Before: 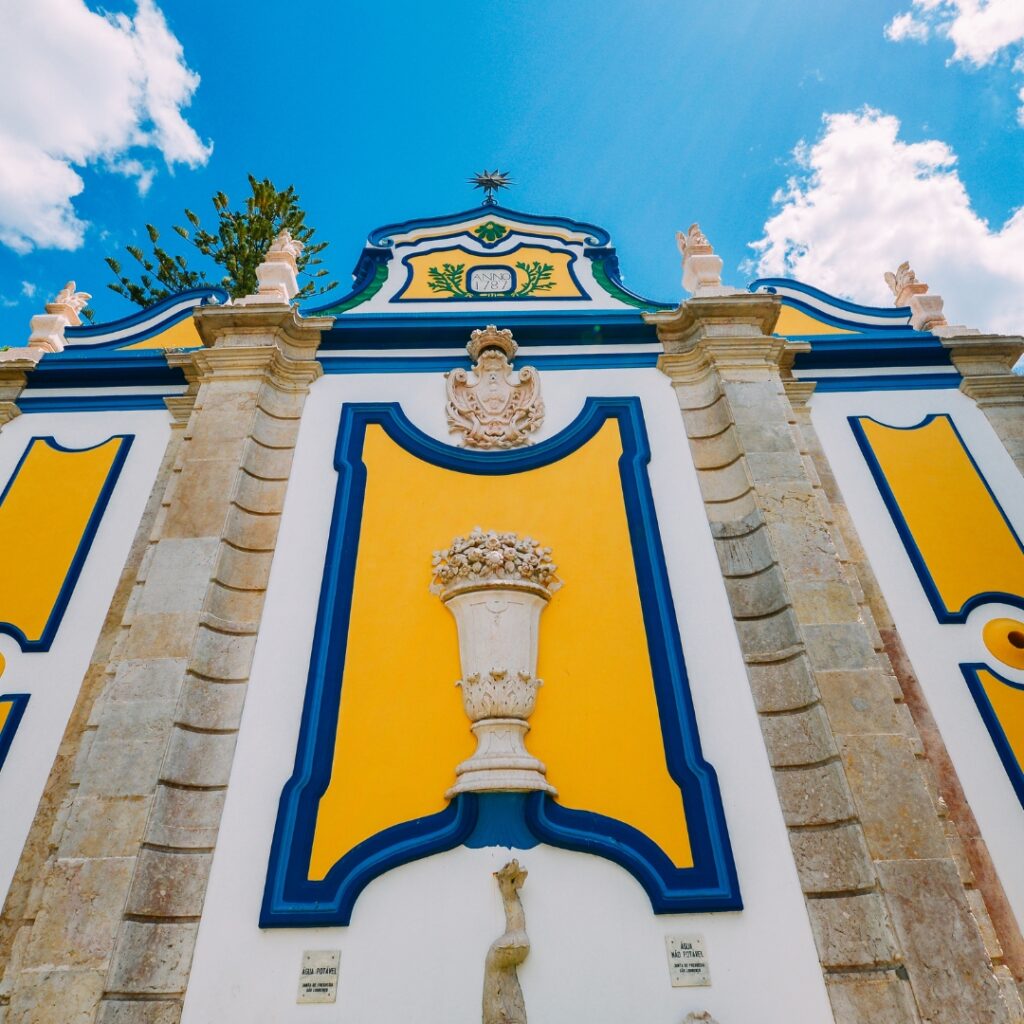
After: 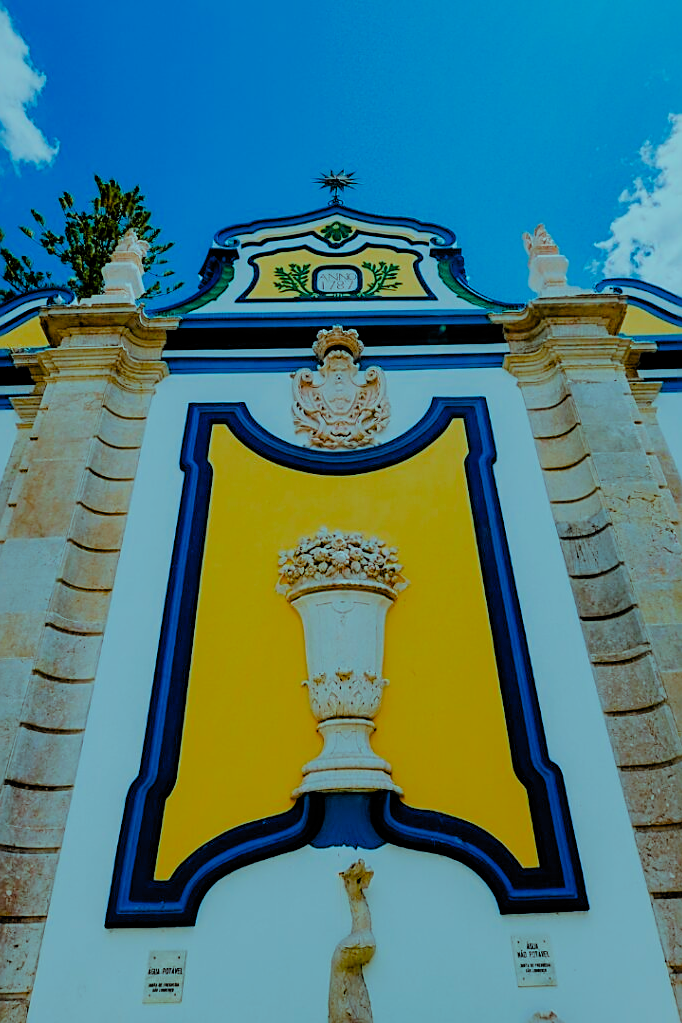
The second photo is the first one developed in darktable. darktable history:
crop and rotate: left 15.055%, right 18.278%
color balance rgb: shadows lift › luminance -7.7%, shadows lift › chroma 2.13%, shadows lift › hue 165.27°, power › luminance -7.77%, power › chroma 1.34%, power › hue 330.55°, highlights gain › luminance -33.33%, highlights gain › chroma 5.68%, highlights gain › hue 217.2°, global offset › luminance -0.33%, global offset › chroma 0.11%, global offset › hue 165.27°, perceptual saturation grading › global saturation 27.72%, perceptual saturation grading › highlights -25%, perceptual saturation grading › mid-tones 25%, perceptual saturation grading › shadows 50%
sharpen: on, module defaults
filmic rgb: black relative exposure -4.58 EV, white relative exposure 4.8 EV, threshold 3 EV, hardness 2.36, latitude 36.07%, contrast 1.048, highlights saturation mix 1.32%, shadows ↔ highlights balance 1.25%, color science v4 (2020), enable highlight reconstruction true
